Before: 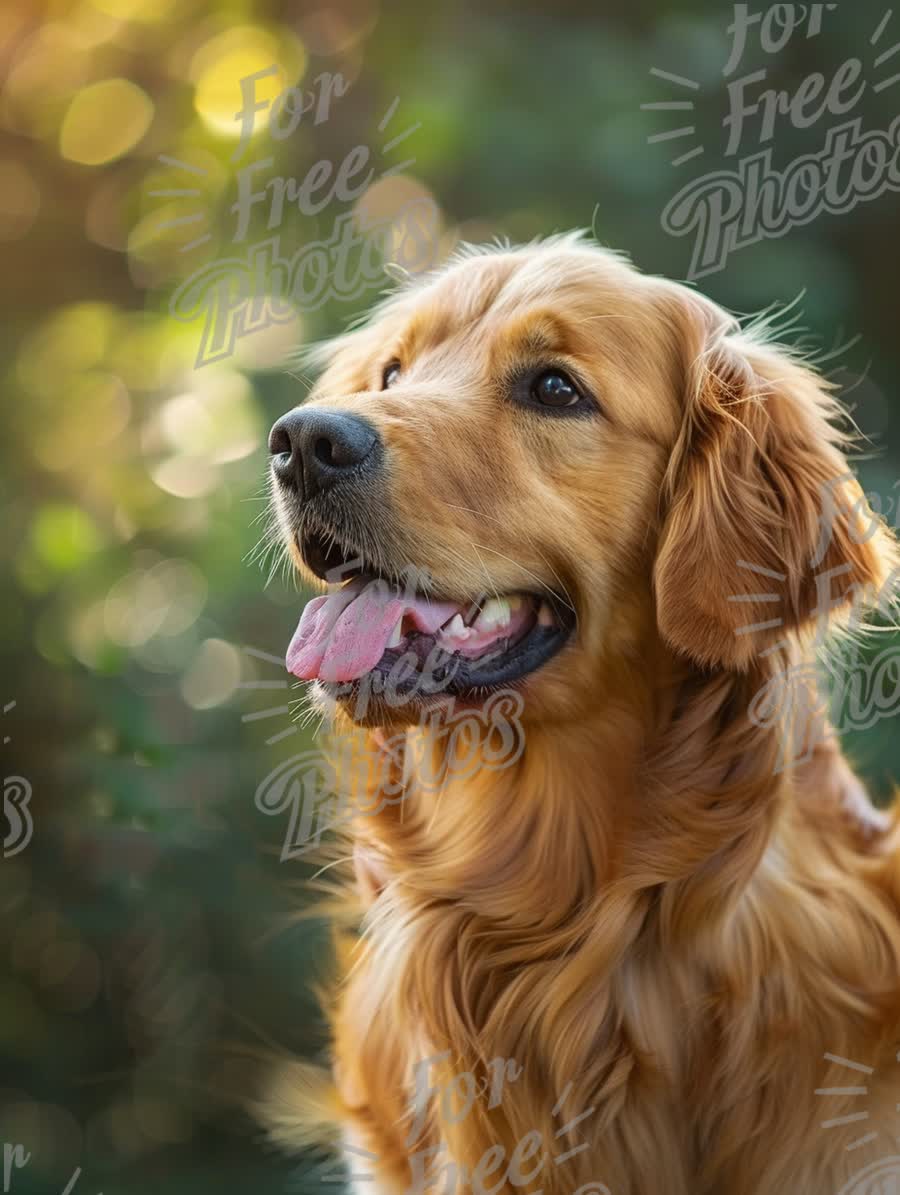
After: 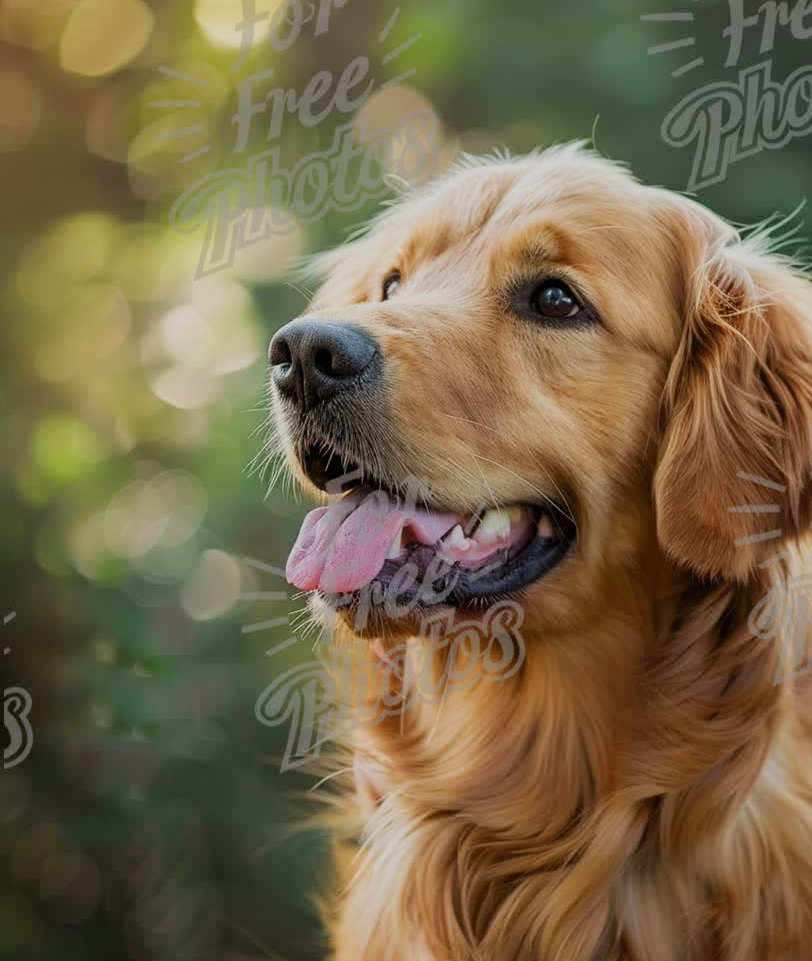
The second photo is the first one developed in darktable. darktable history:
crop: top 7.463%, right 9.774%, bottom 12.059%
filmic rgb: middle gray luminance 18.43%, black relative exposure -11.23 EV, white relative exposure 3.73 EV, target black luminance 0%, hardness 5.81, latitude 57.42%, contrast 0.964, shadows ↔ highlights balance 49.7%, color science v5 (2021), contrast in shadows safe, contrast in highlights safe
